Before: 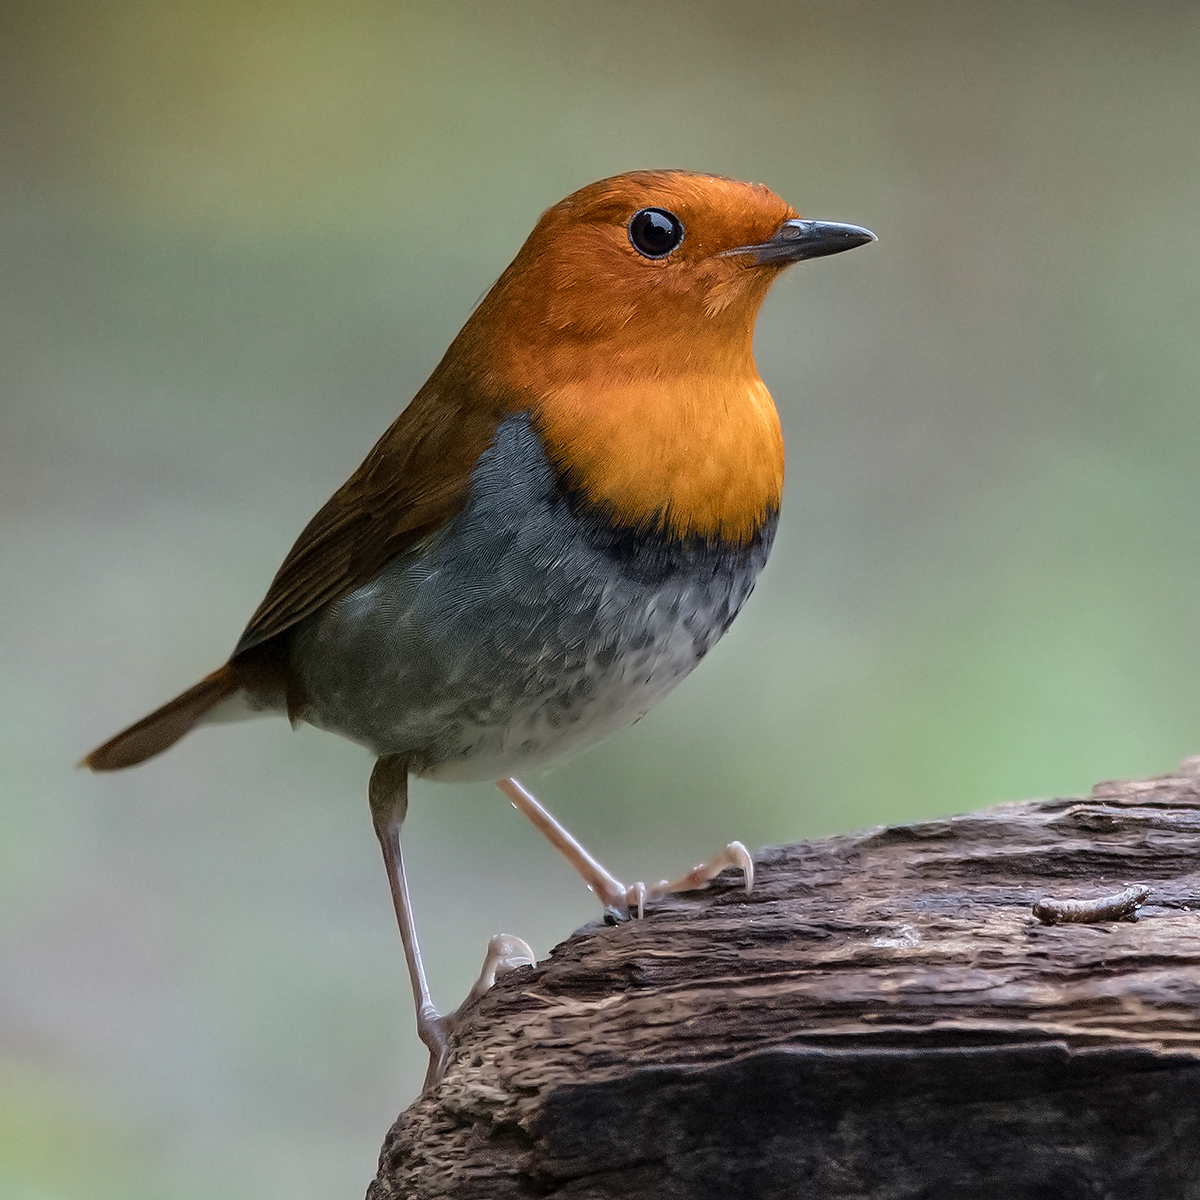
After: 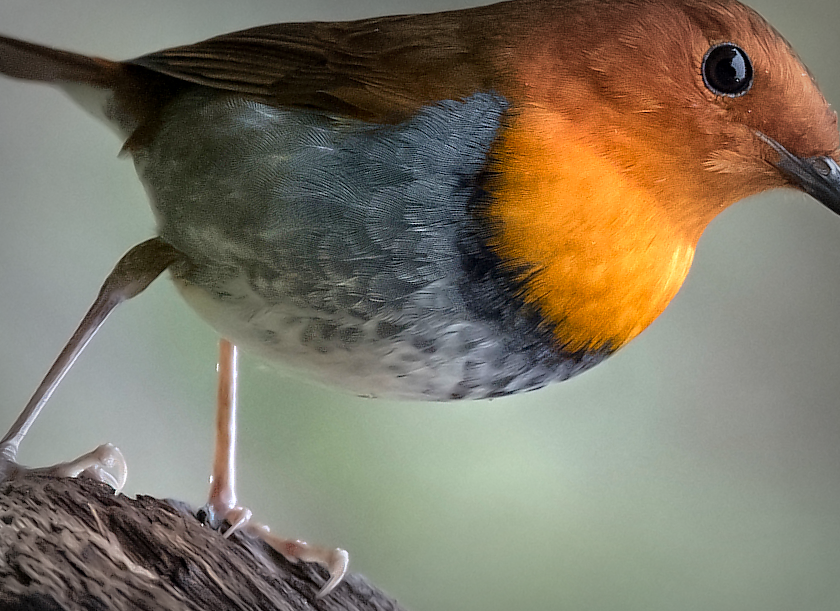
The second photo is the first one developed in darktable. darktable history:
exposure: black level correction 0.001, exposure 0.499 EV, compensate highlight preservation false
crop and rotate: angle -45.92°, top 16.334%, right 0.916%, bottom 11.607%
vignetting: fall-off start 53.16%, automatic ratio true, width/height ratio 1.314, shape 0.229, unbound false
contrast brightness saturation: contrast 0.042, saturation 0.161
